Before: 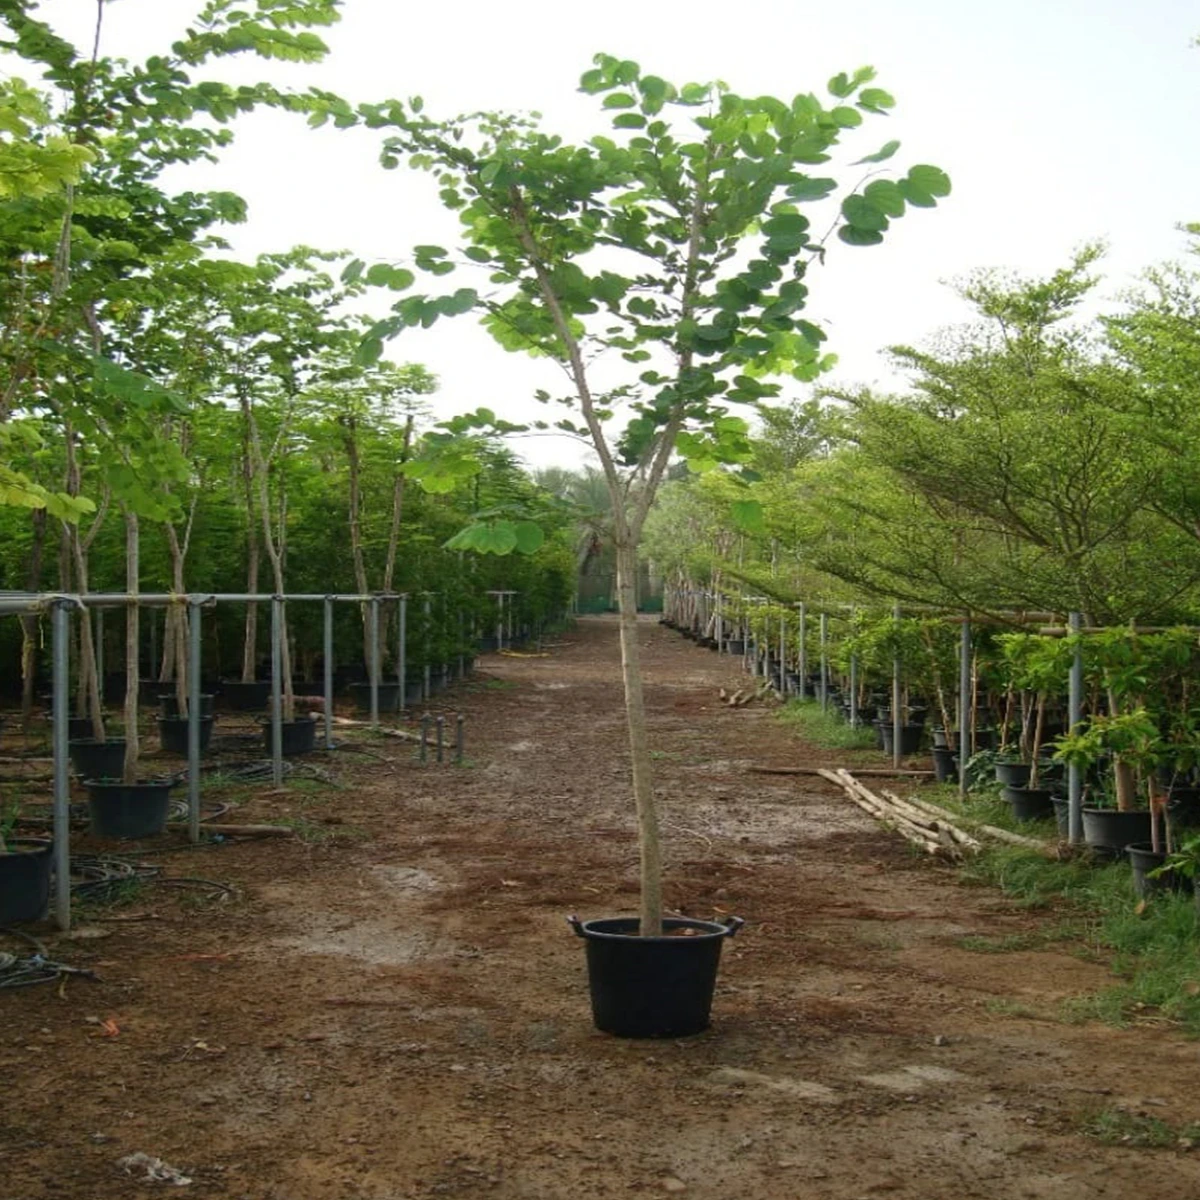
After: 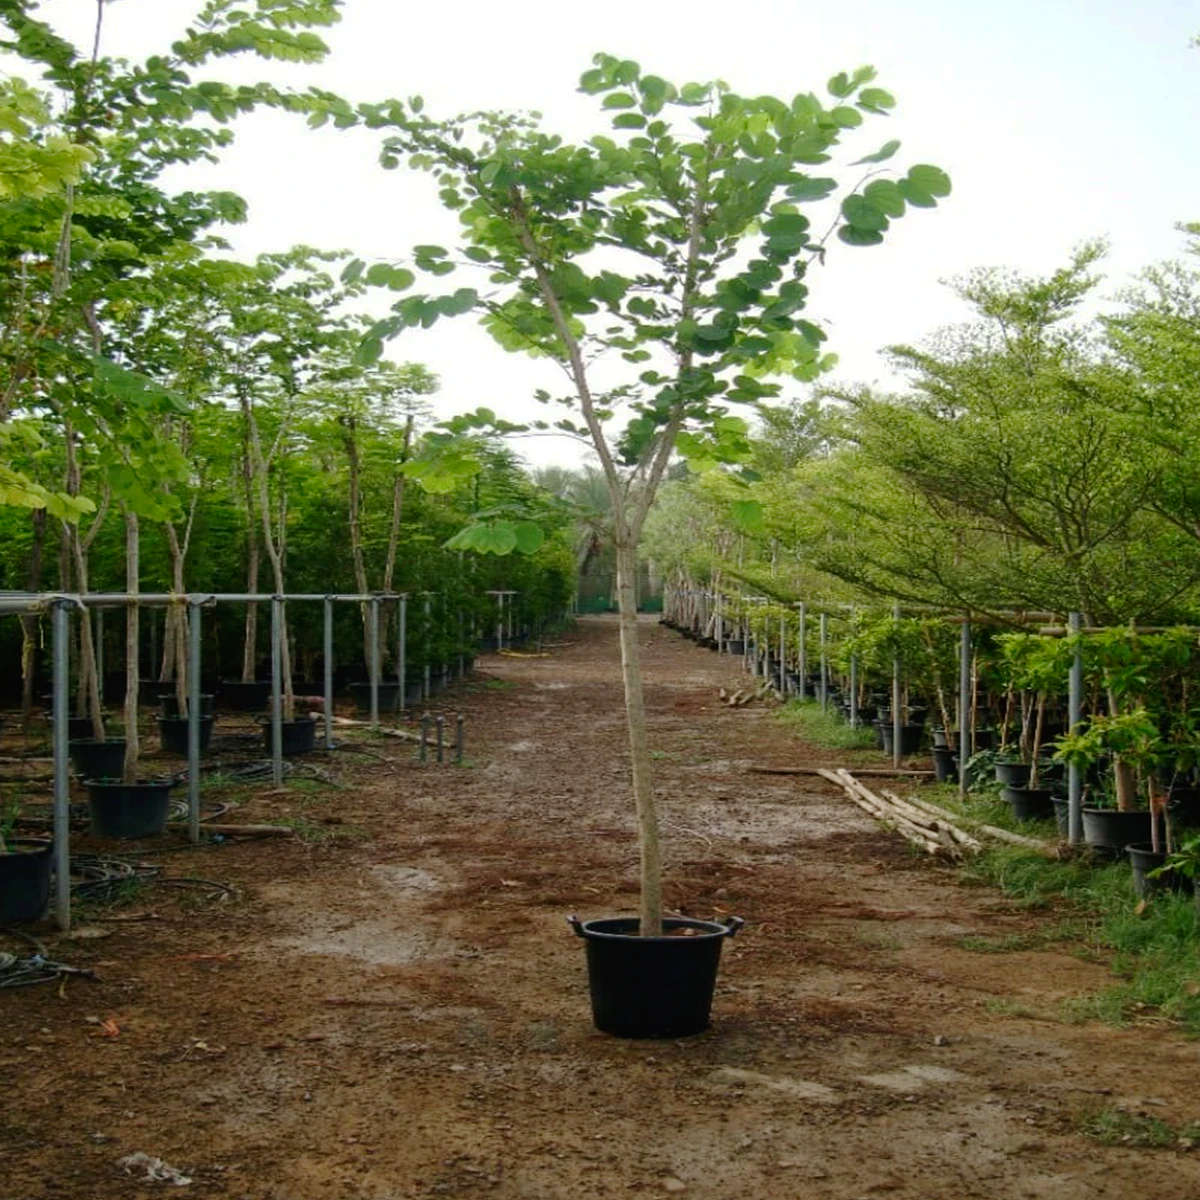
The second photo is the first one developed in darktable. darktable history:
white balance: emerald 1
tone curve: curves: ch0 [(0, 0) (0.003, 0.002) (0.011, 0.006) (0.025, 0.013) (0.044, 0.019) (0.069, 0.032) (0.1, 0.056) (0.136, 0.095) (0.177, 0.144) (0.224, 0.193) (0.277, 0.26) (0.335, 0.331) (0.399, 0.405) (0.468, 0.479) (0.543, 0.552) (0.623, 0.624) (0.709, 0.699) (0.801, 0.772) (0.898, 0.856) (1, 1)], preserve colors none
